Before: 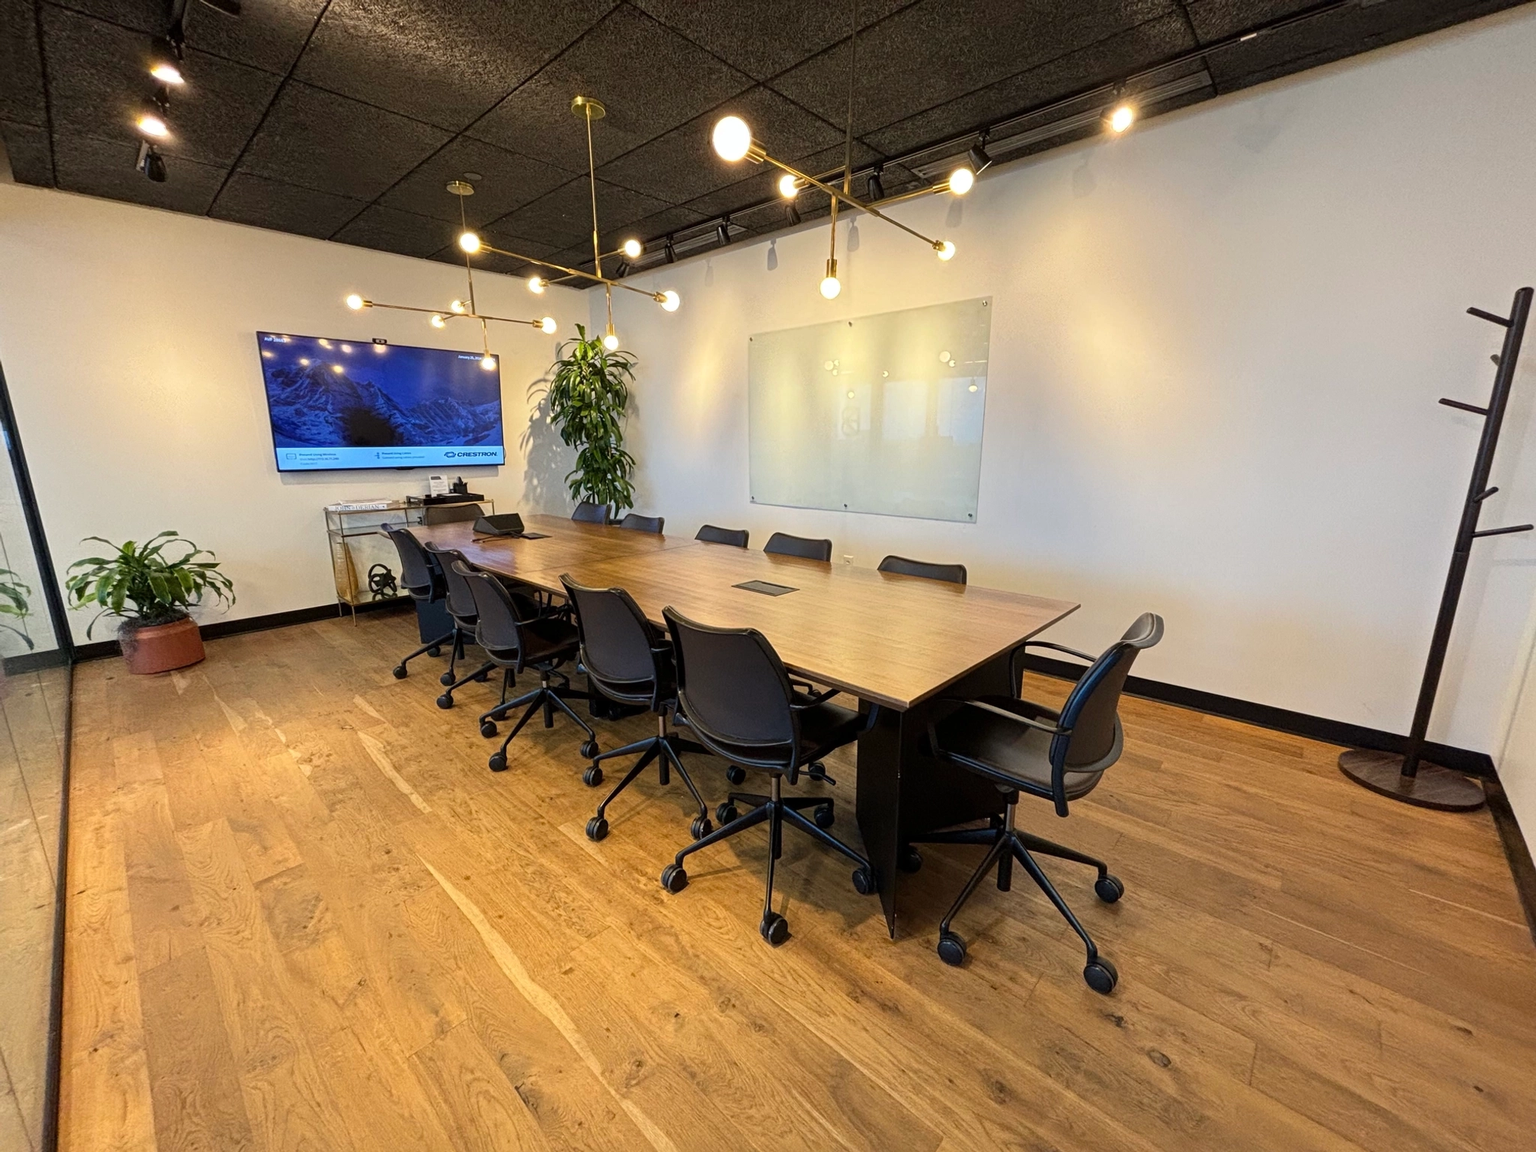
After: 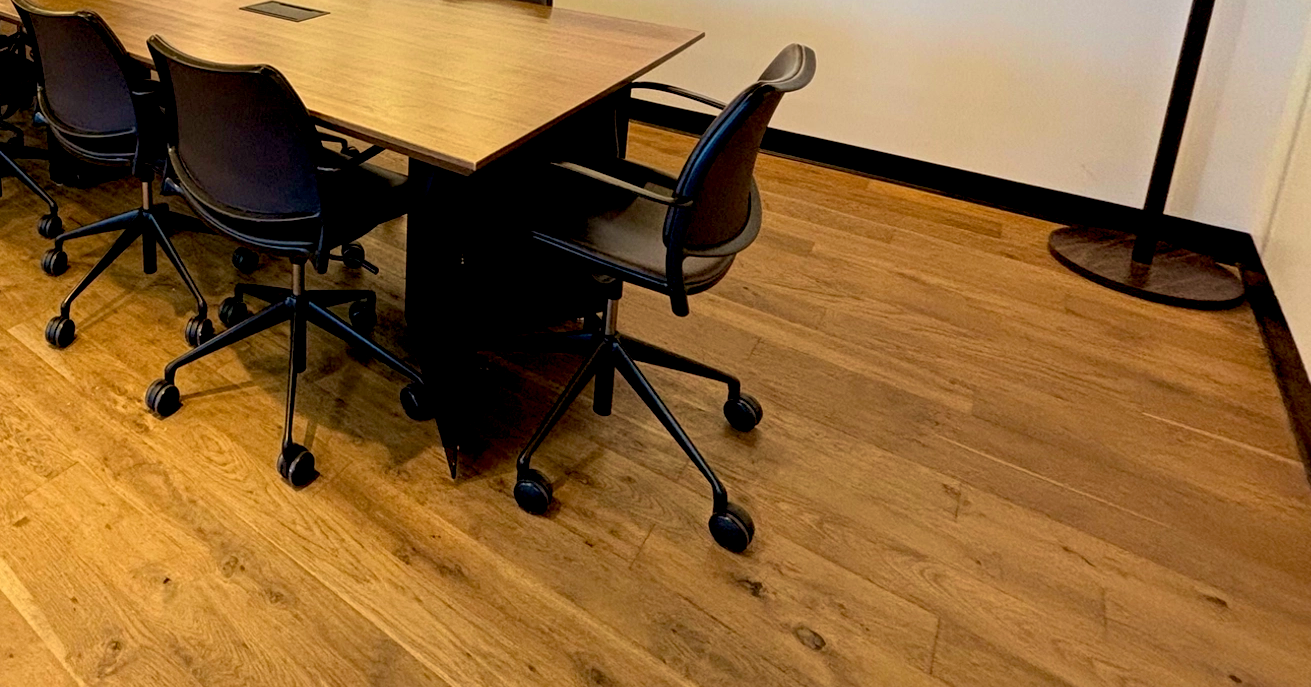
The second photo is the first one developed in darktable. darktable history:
color balance rgb: power › chroma 0.673%, power › hue 60°, perceptual saturation grading › global saturation 0.034%
exposure: black level correction 0.017, exposure -0.009 EV, compensate highlight preservation false
crop and rotate: left 35.954%, top 50.381%, bottom 4.891%
velvia: strength 36.99%
